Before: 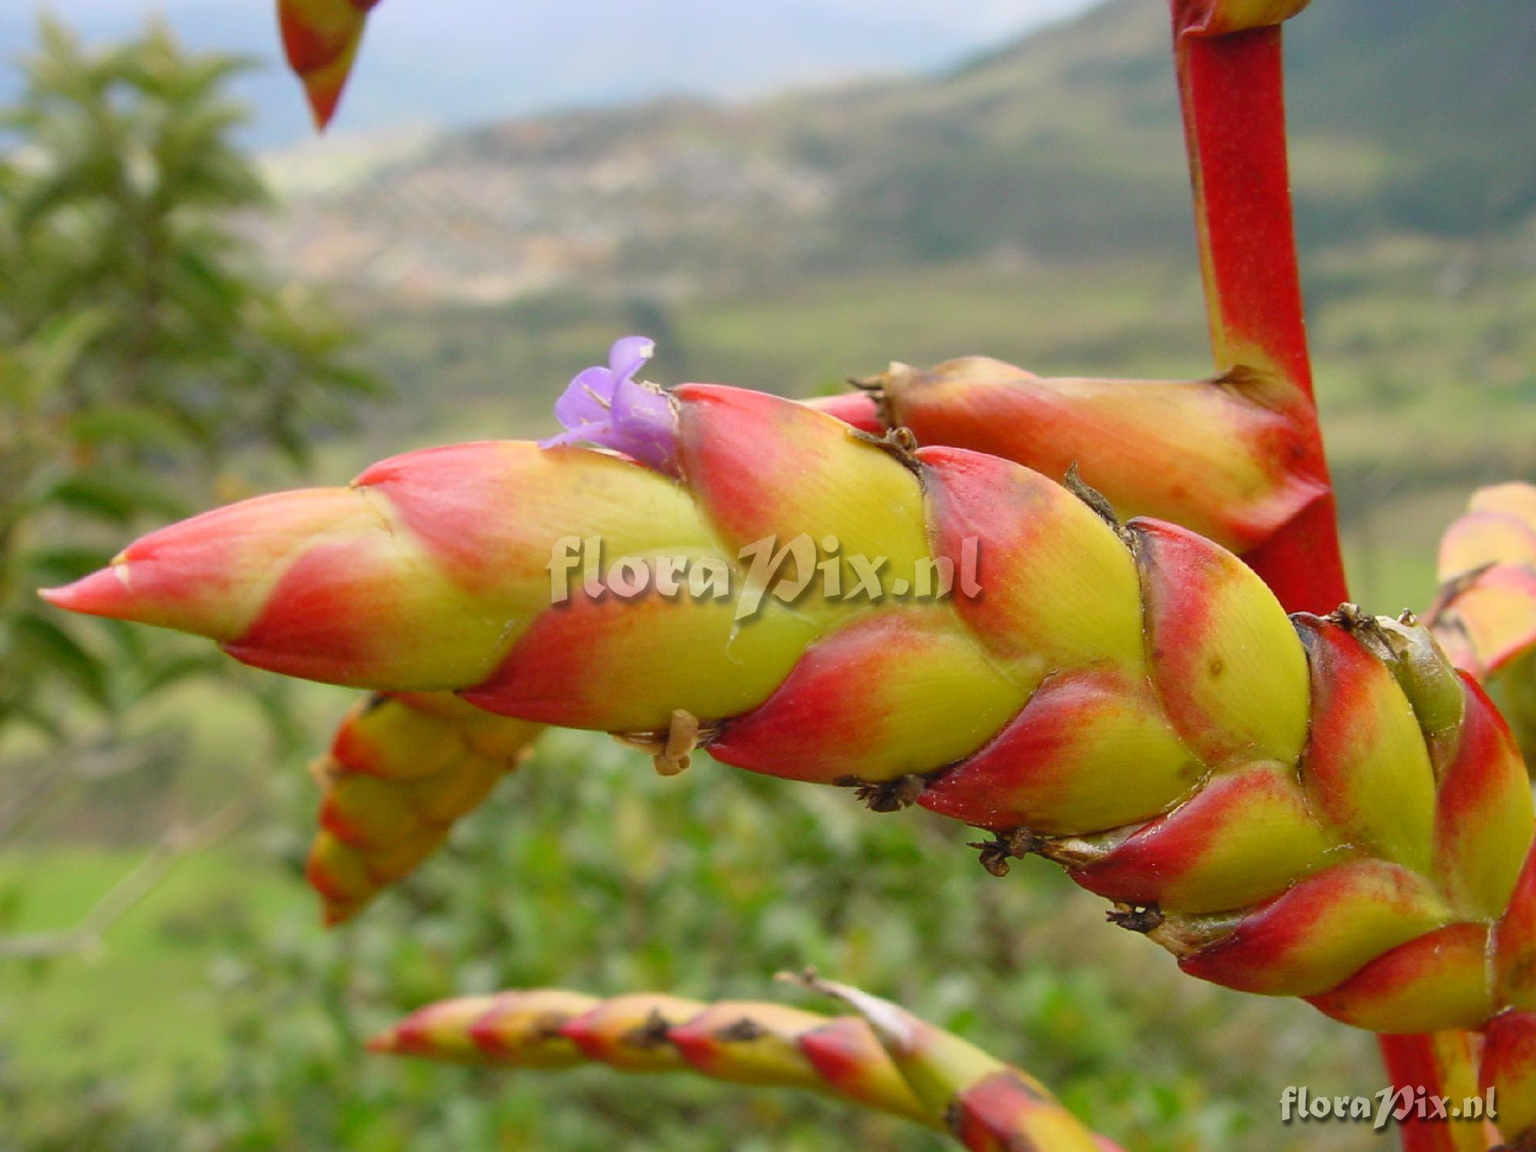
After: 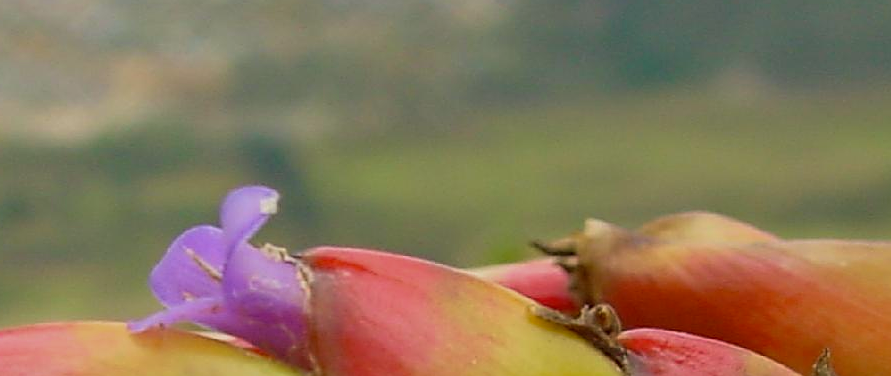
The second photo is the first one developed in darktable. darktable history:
exposure: exposure -0.563 EV, compensate highlight preservation false
haze removal: compatibility mode true, adaptive false
velvia: on, module defaults
sharpen: on, module defaults
crop: left 28.651%, top 16.866%, right 26.789%, bottom 58.007%
